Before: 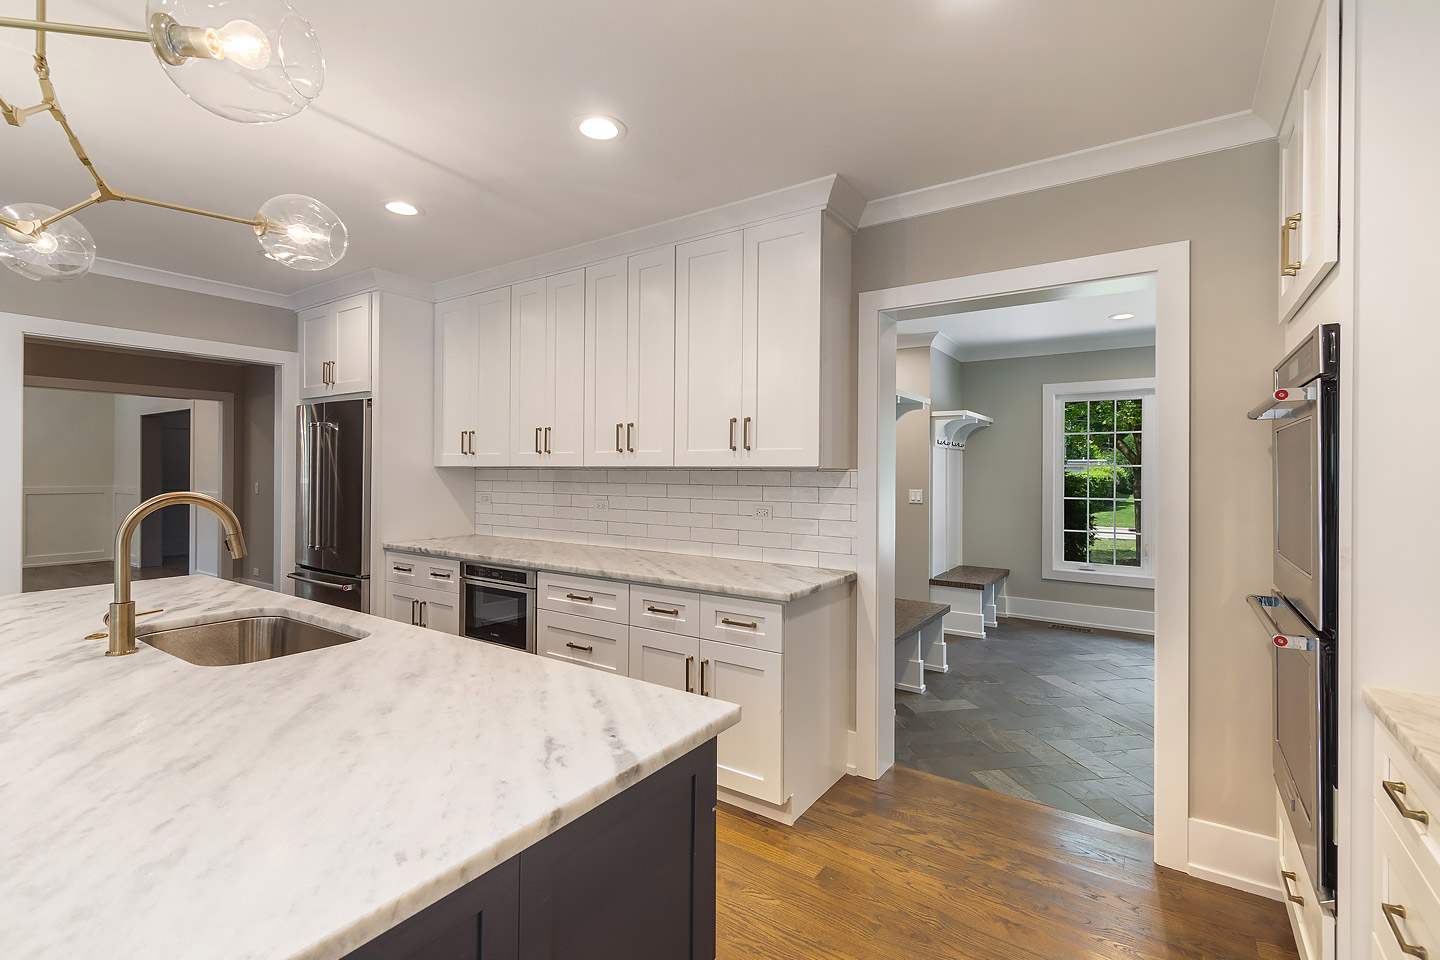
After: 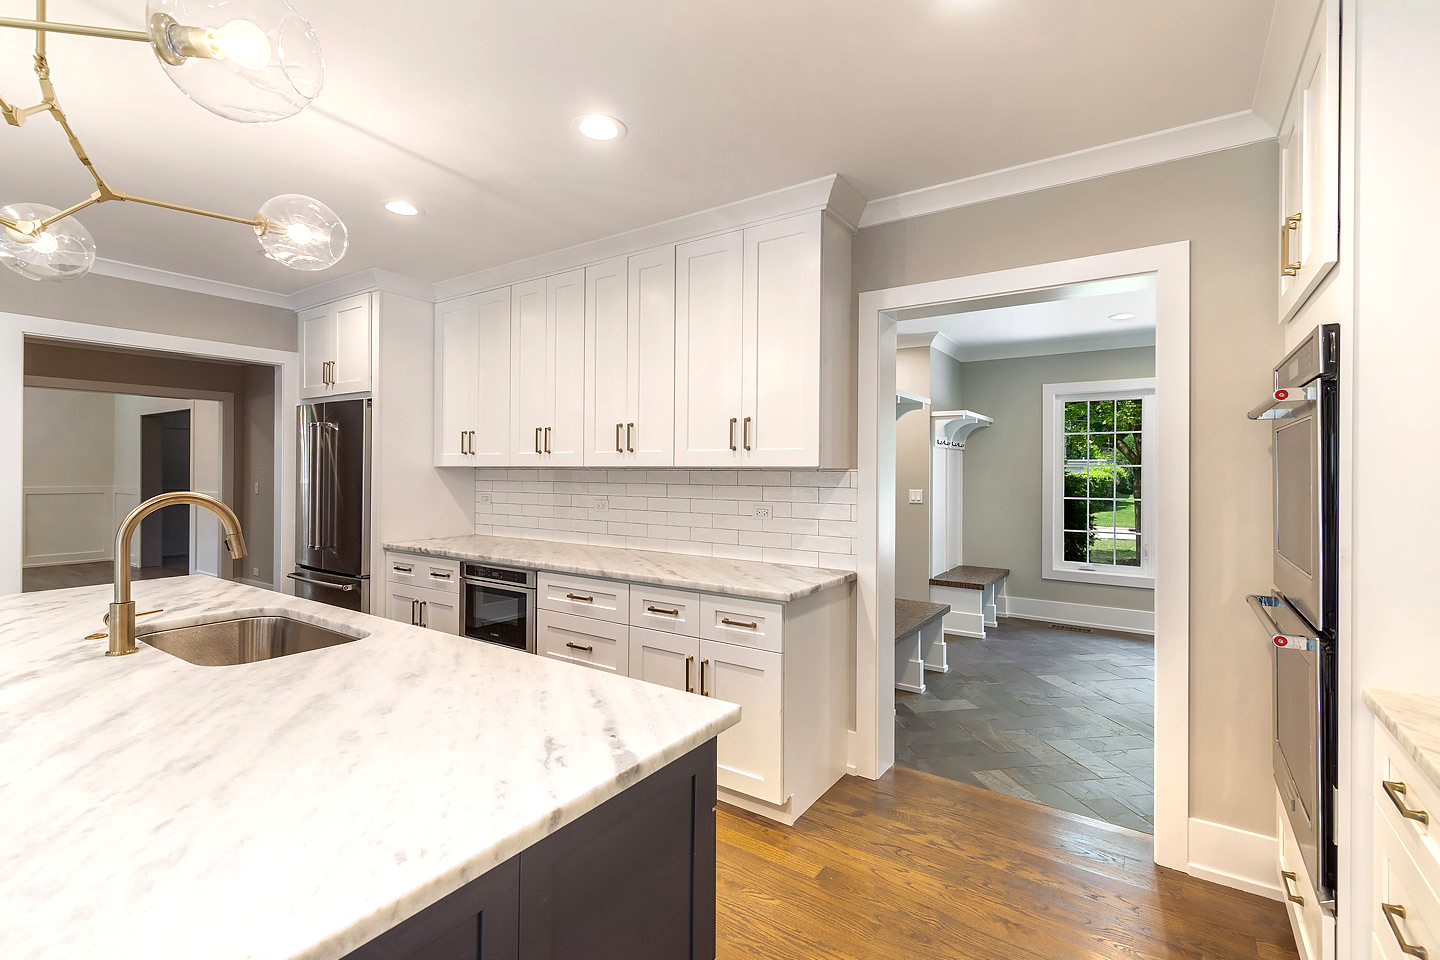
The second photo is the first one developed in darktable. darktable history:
exposure: black level correction 0.005, exposure 0.41 EV, compensate highlight preservation false
